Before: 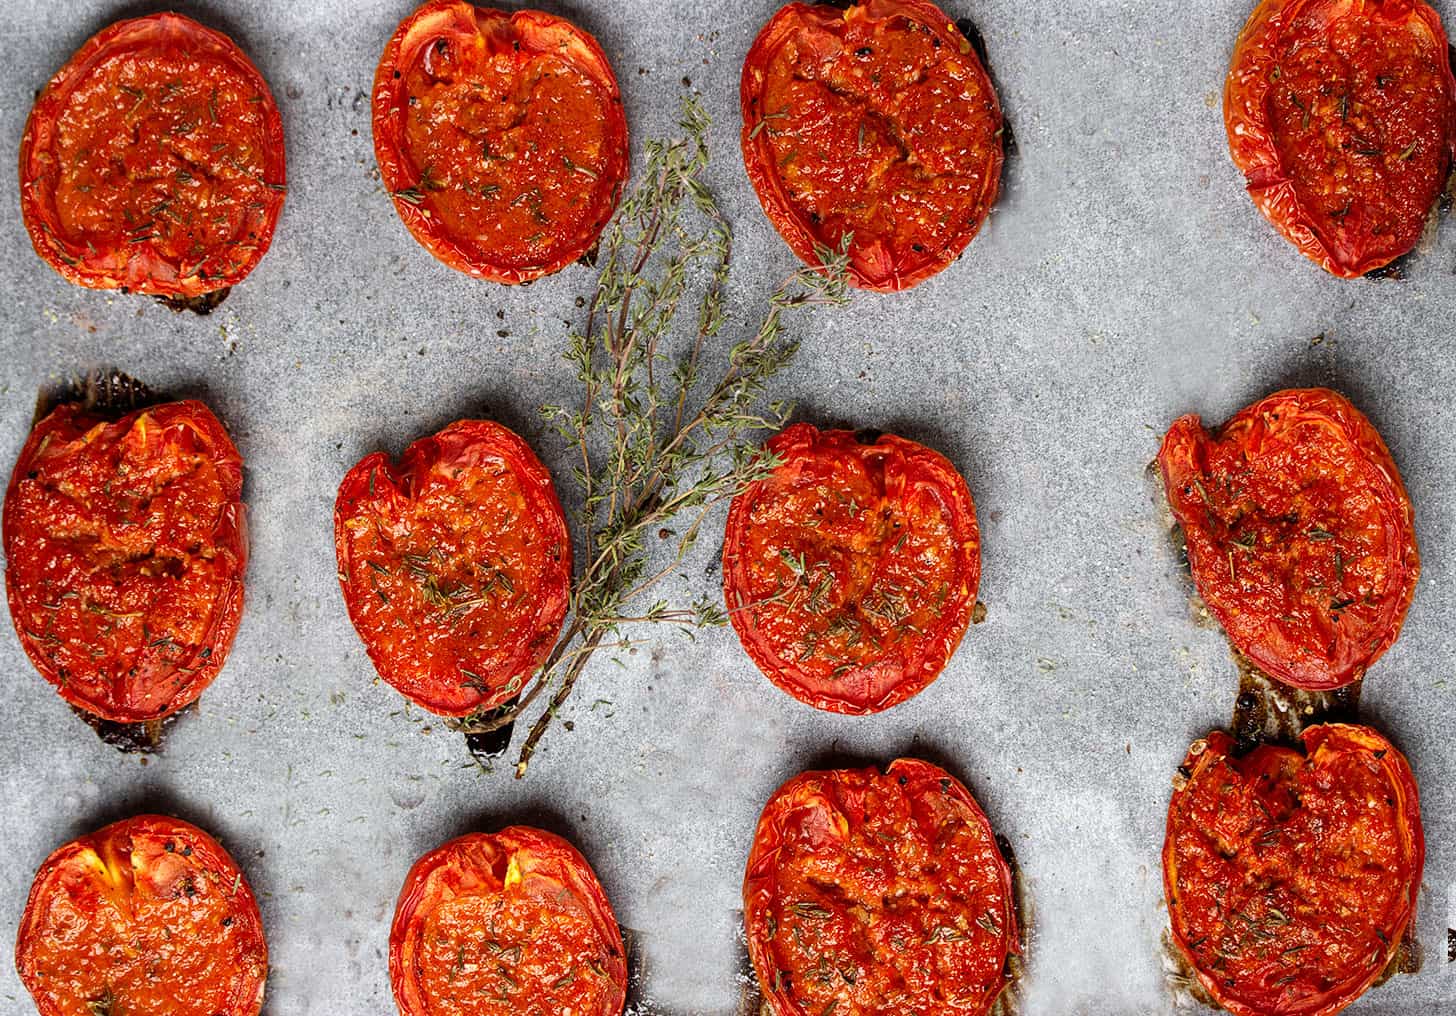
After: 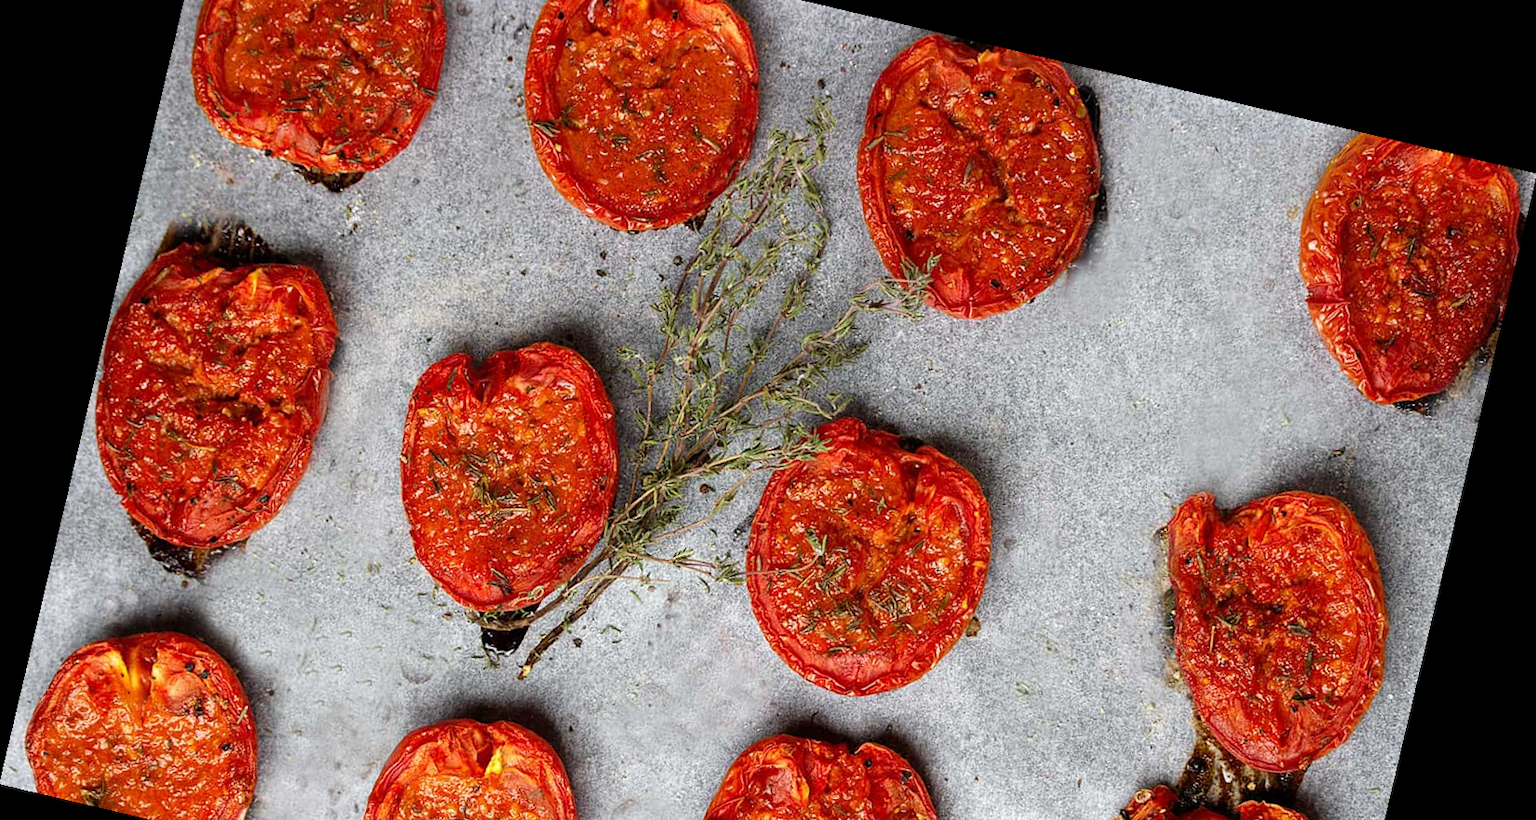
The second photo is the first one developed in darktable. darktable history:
crop: top 11.166%, bottom 22.168%
rotate and perspective: rotation 13.27°, automatic cropping off
